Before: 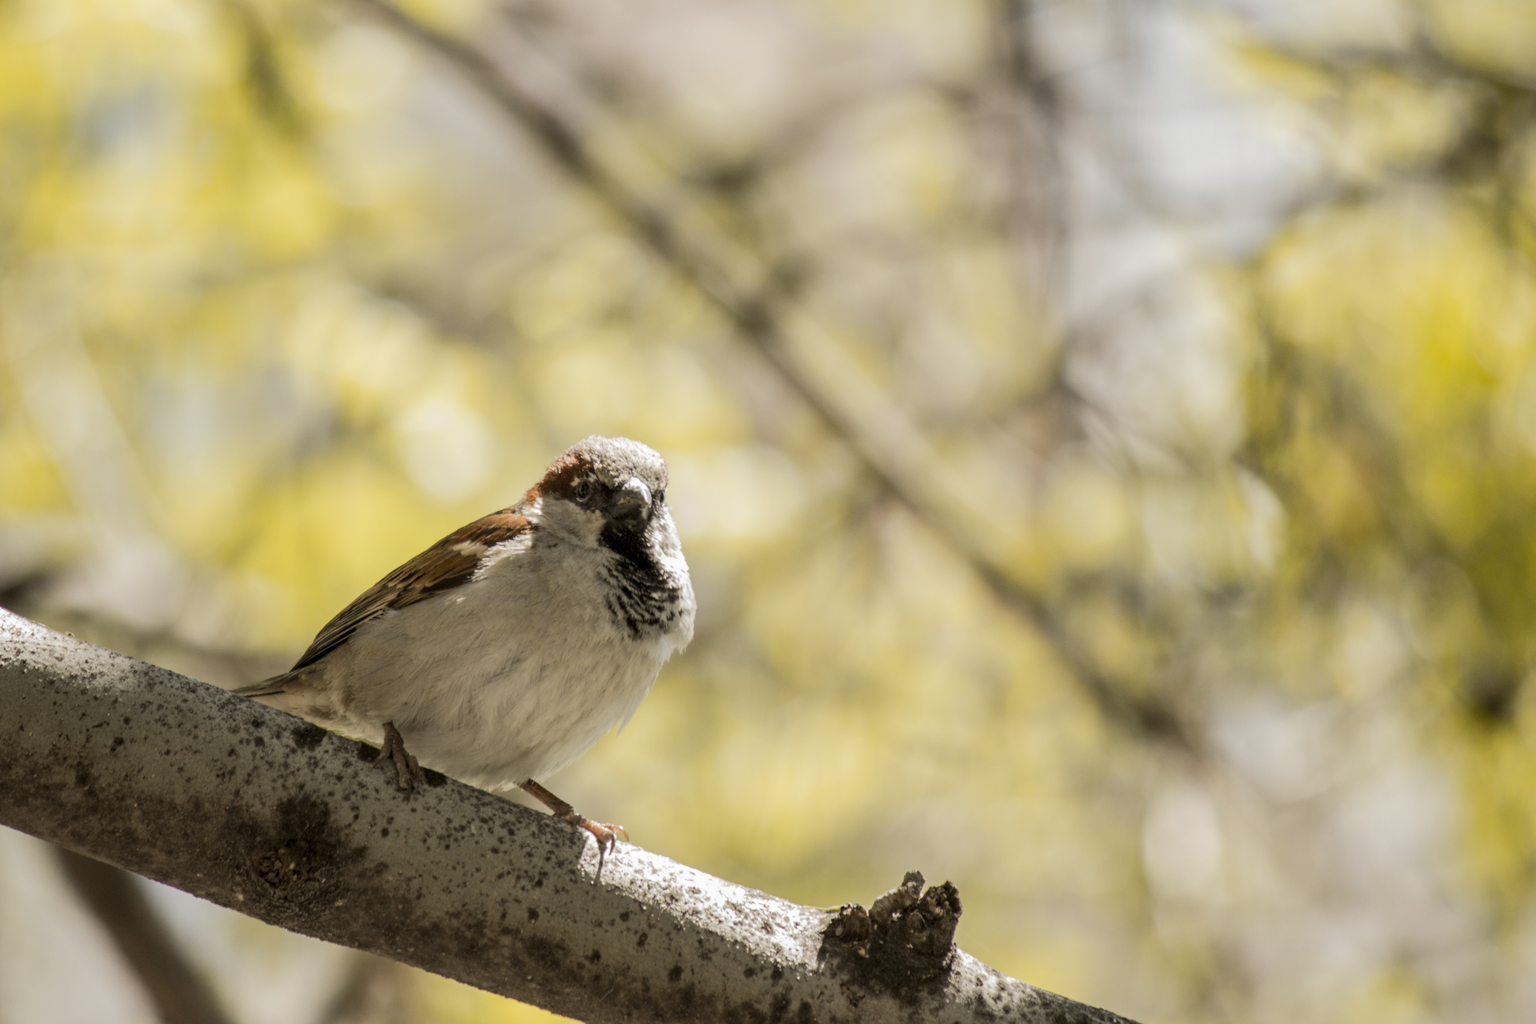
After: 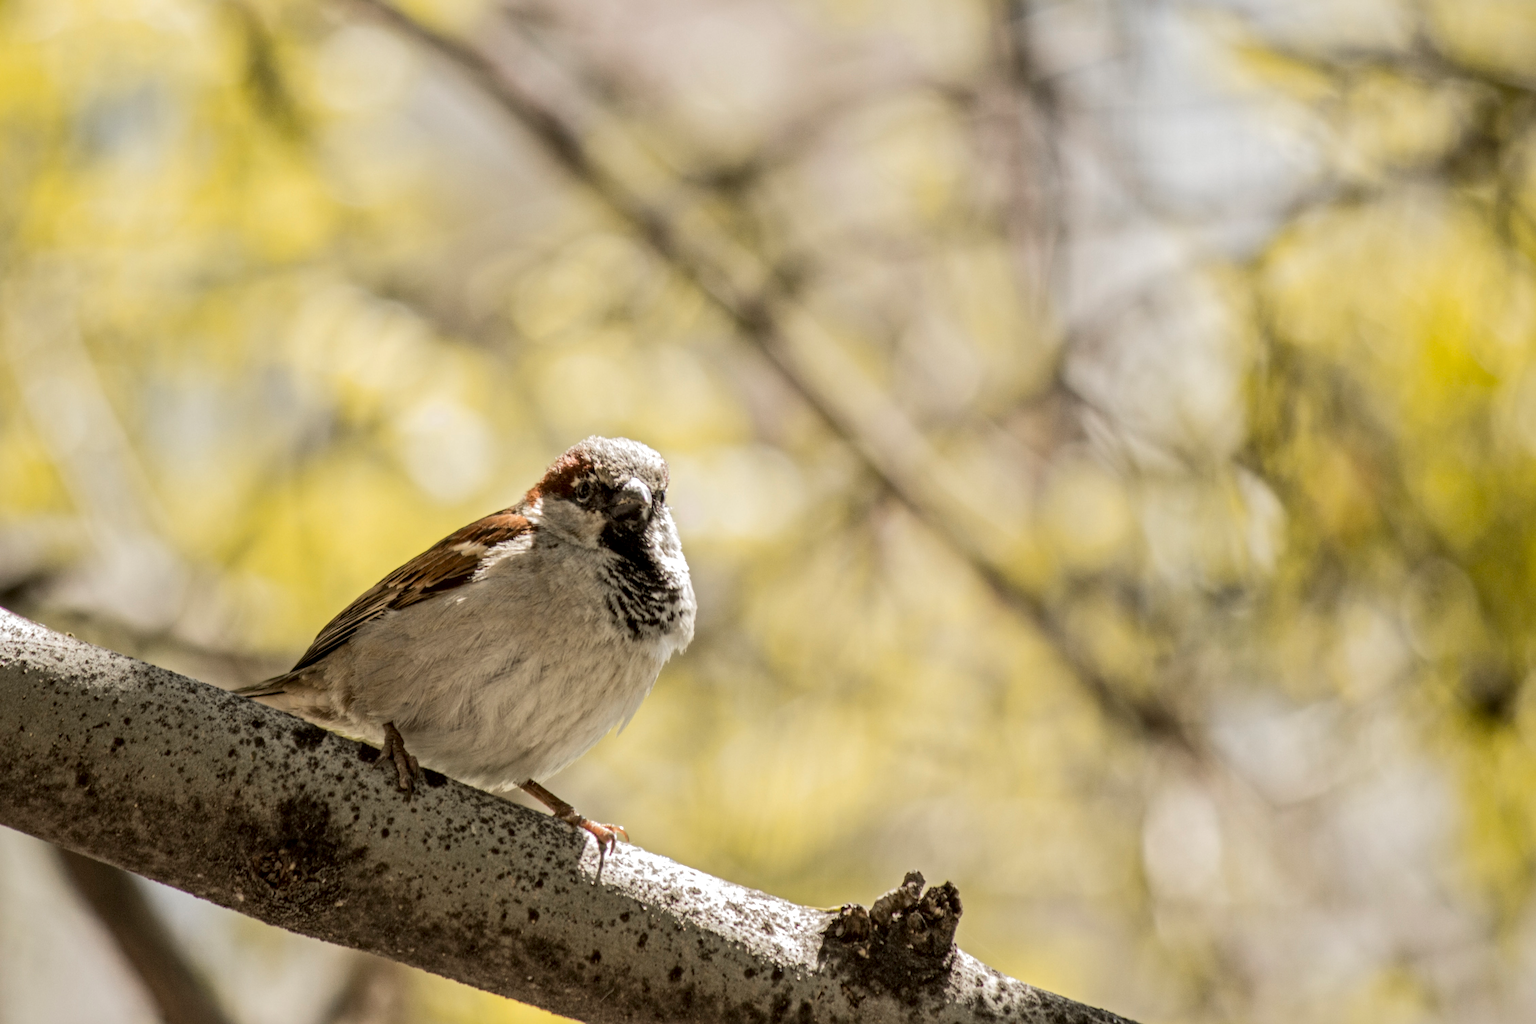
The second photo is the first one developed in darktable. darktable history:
local contrast: mode bilateral grid, contrast 20, coarseness 18, detail 163%, midtone range 0.2
